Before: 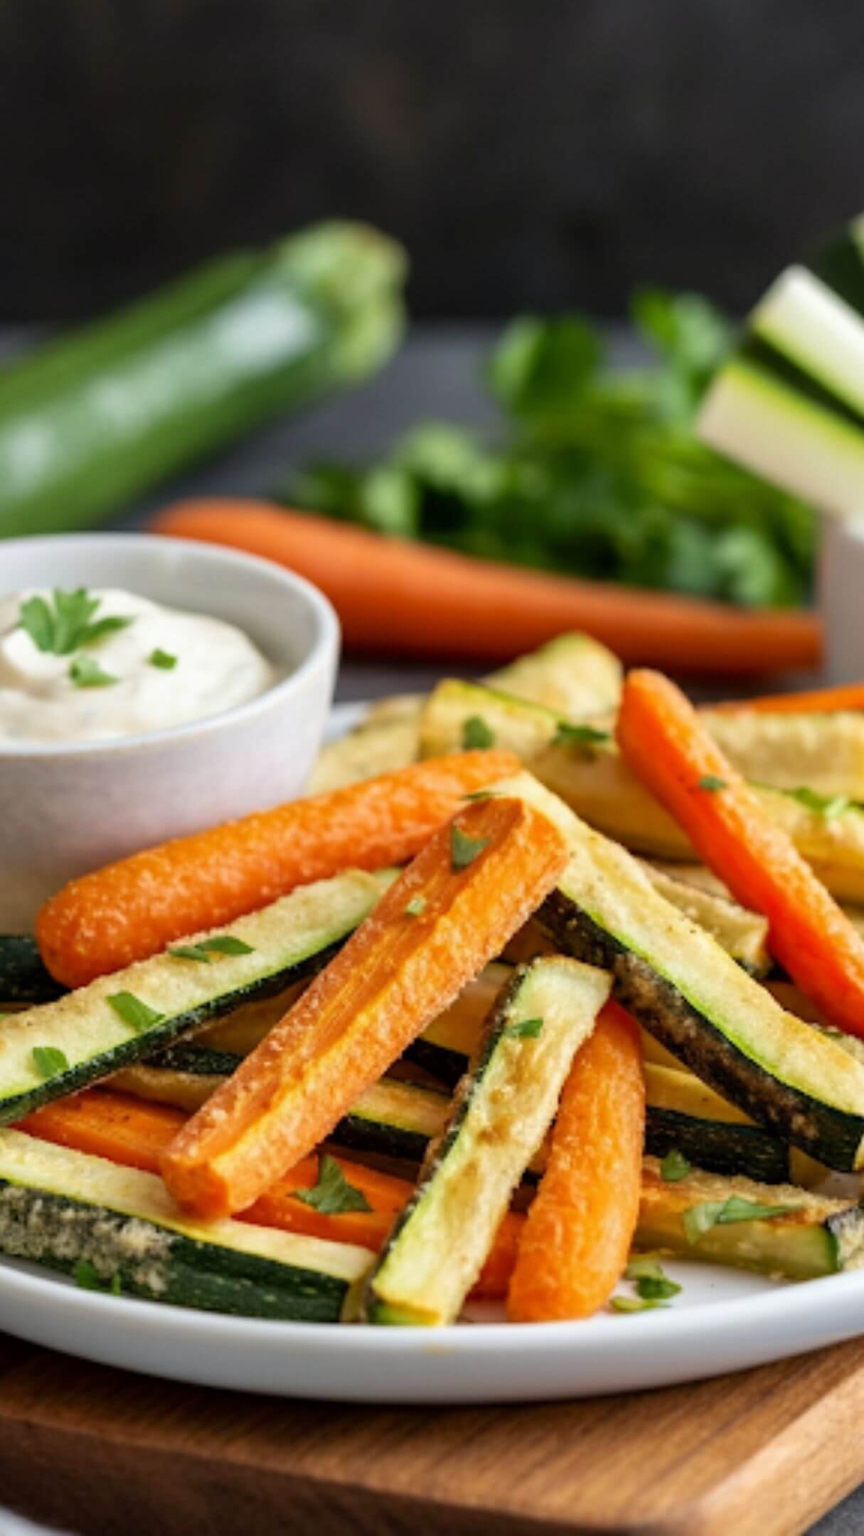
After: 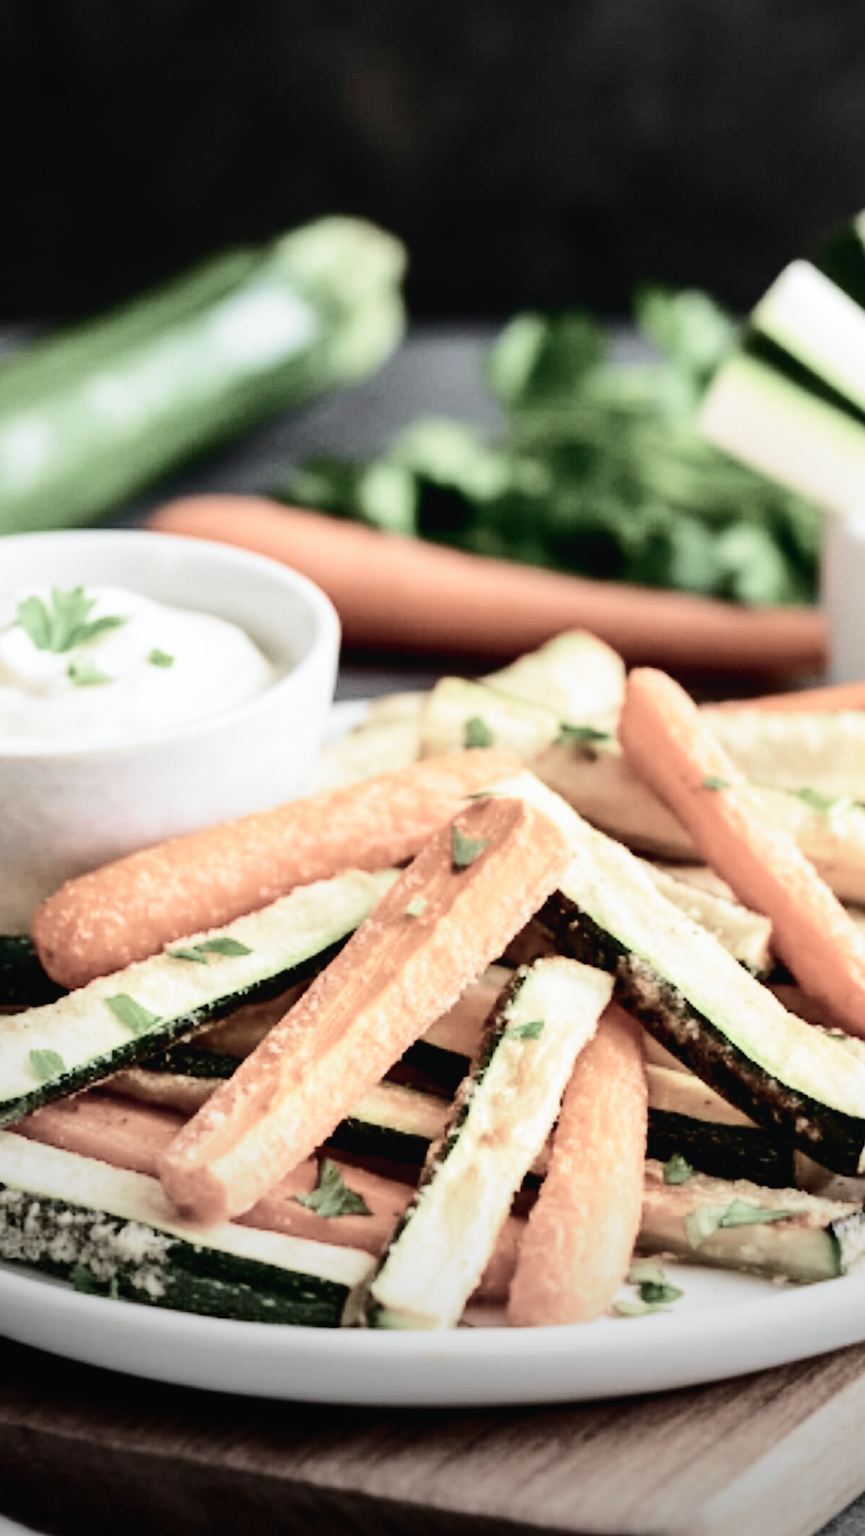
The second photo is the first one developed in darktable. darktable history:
crop: left 0.434%, top 0.485%, right 0.244%, bottom 0.386%
vignetting: fall-off start 73.57%, center (0.22, -0.235)
filmic rgb: middle gray luminance 12.74%, black relative exposure -10.13 EV, white relative exposure 3.47 EV, threshold 6 EV, target black luminance 0%, hardness 5.74, latitude 44.69%, contrast 1.221, highlights saturation mix 5%, shadows ↔ highlights balance 26.78%, add noise in highlights 0, preserve chrominance no, color science v3 (2019), use custom middle-gray values true, iterations of high-quality reconstruction 0, contrast in highlights soft, enable highlight reconstruction true
tone equalizer: on, module defaults
tone curve: curves: ch0 [(0, 0.023) (0.103, 0.087) (0.277, 0.28) (0.438, 0.547) (0.546, 0.678) (0.735, 0.843) (0.994, 1)]; ch1 [(0, 0) (0.371, 0.261) (0.465, 0.42) (0.488, 0.477) (0.512, 0.513) (0.542, 0.581) (0.574, 0.647) (0.636, 0.747) (1, 1)]; ch2 [(0, 0) (0.369, 0.388) (0.449, 0.431) (0.478, 0.471) (0.516, 0.517) (0.575, 0.642) (0.649, 0.726) (1, 1)], color space Lab, independent channels, preserve colors none
color zones: curves: ch1 [(0, 0.153) (0.143, 0.15) (0.286, 0.151) (0.429, 0.152) (0.571, 0.152) (0.714, 0.151) (0.857, 0.151) (1, 0.153)]
